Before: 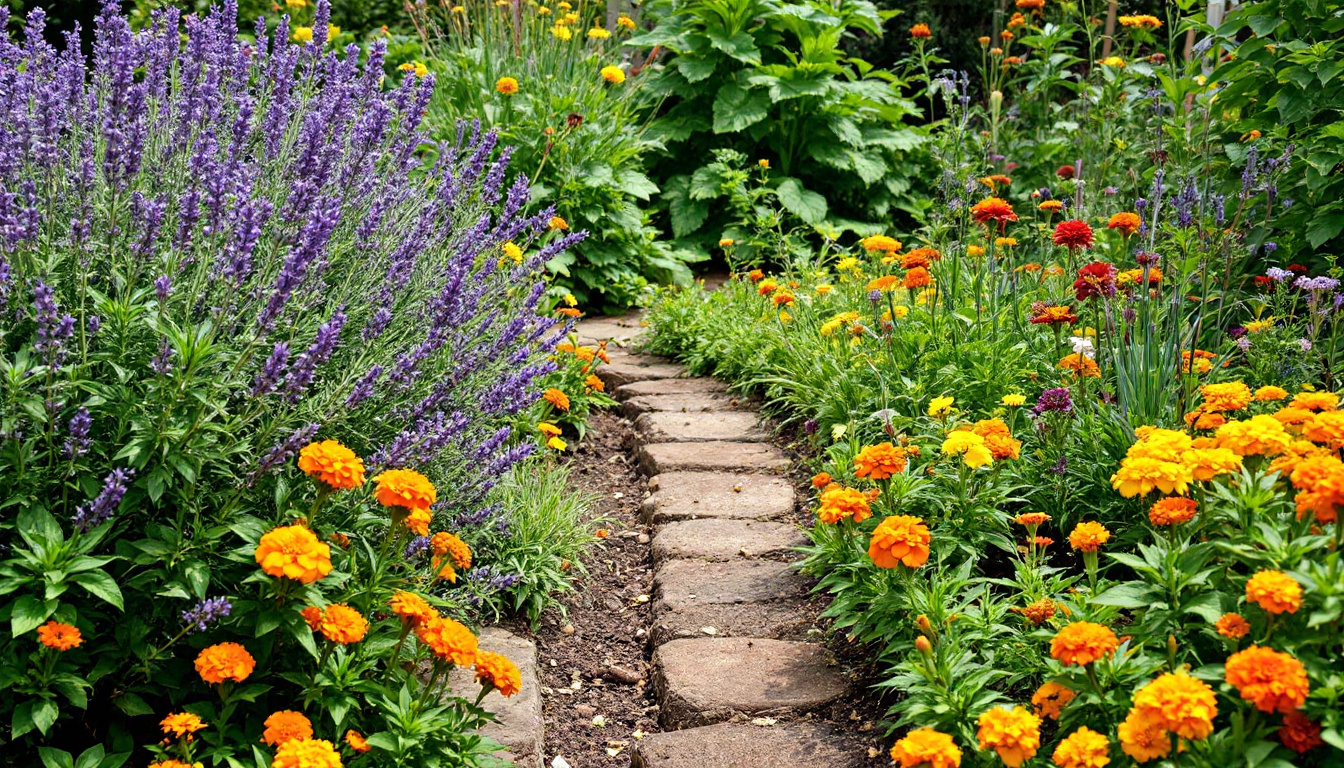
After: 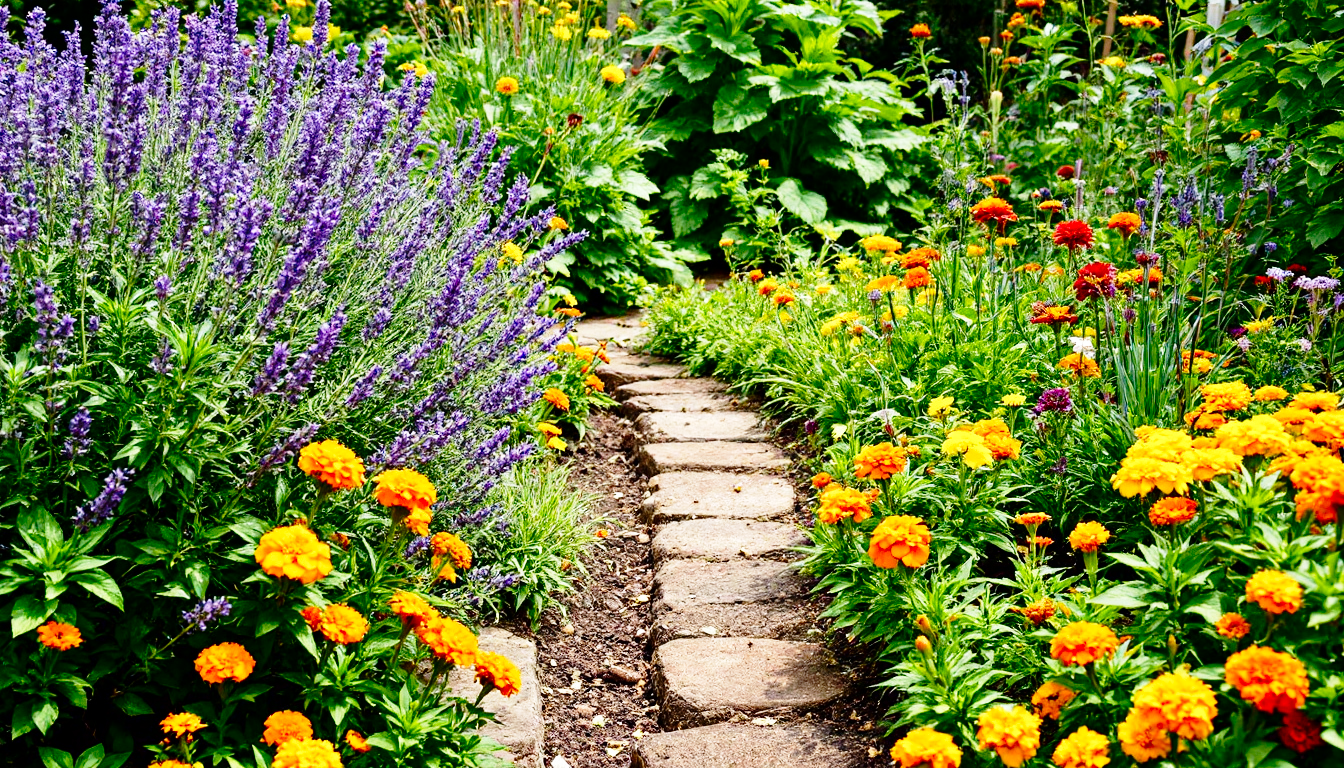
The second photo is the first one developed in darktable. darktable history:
contrast brightness saturation: contrast 0.07, brightness -0.14, saturation 0.11
base curve: curves: ch0 [(0, 0) (0.028, 0.03) (0.121, 0.232) (0.46, 0.748) (0.859, 0.968) (1, 1)], preserve colors none
